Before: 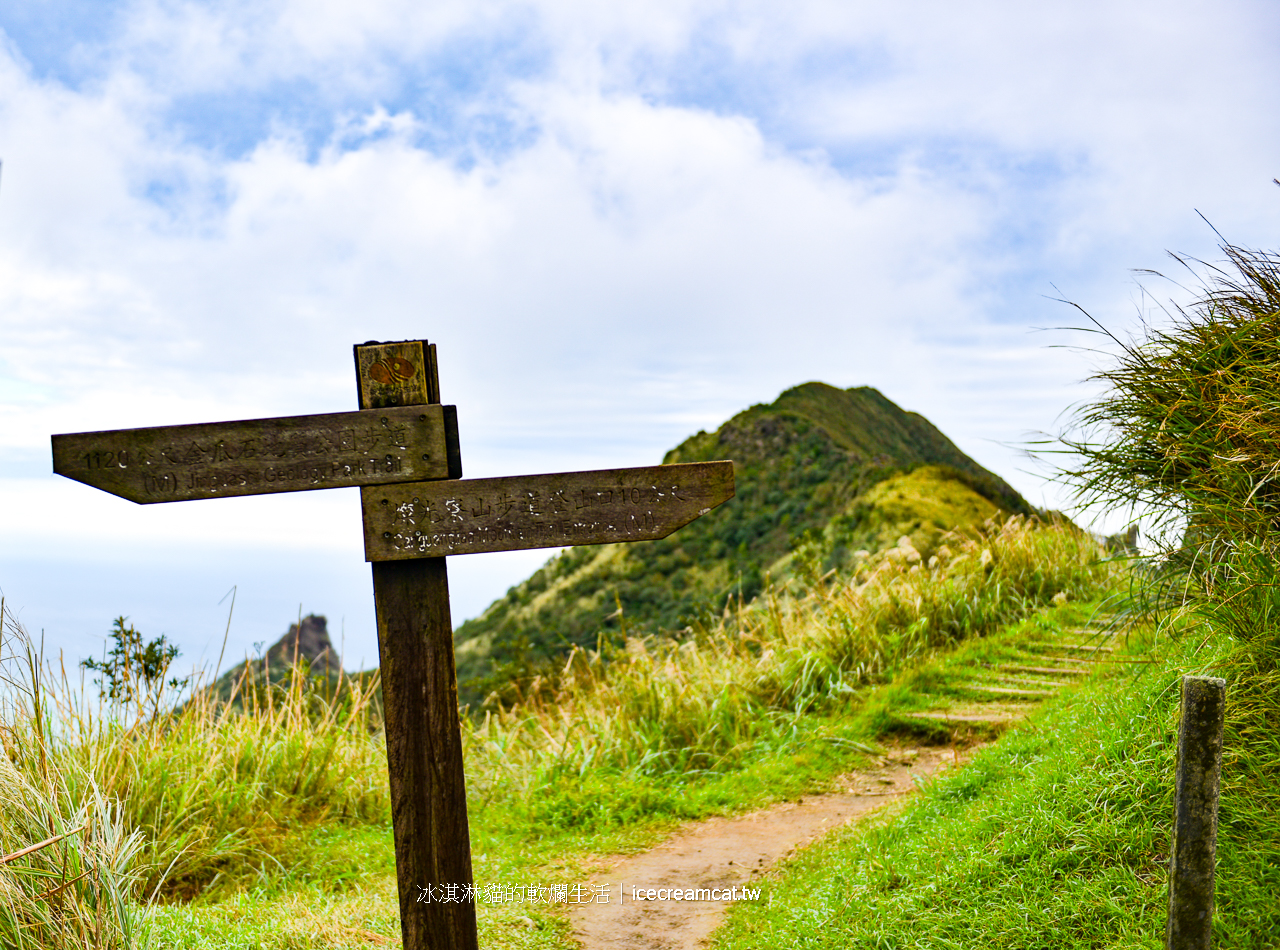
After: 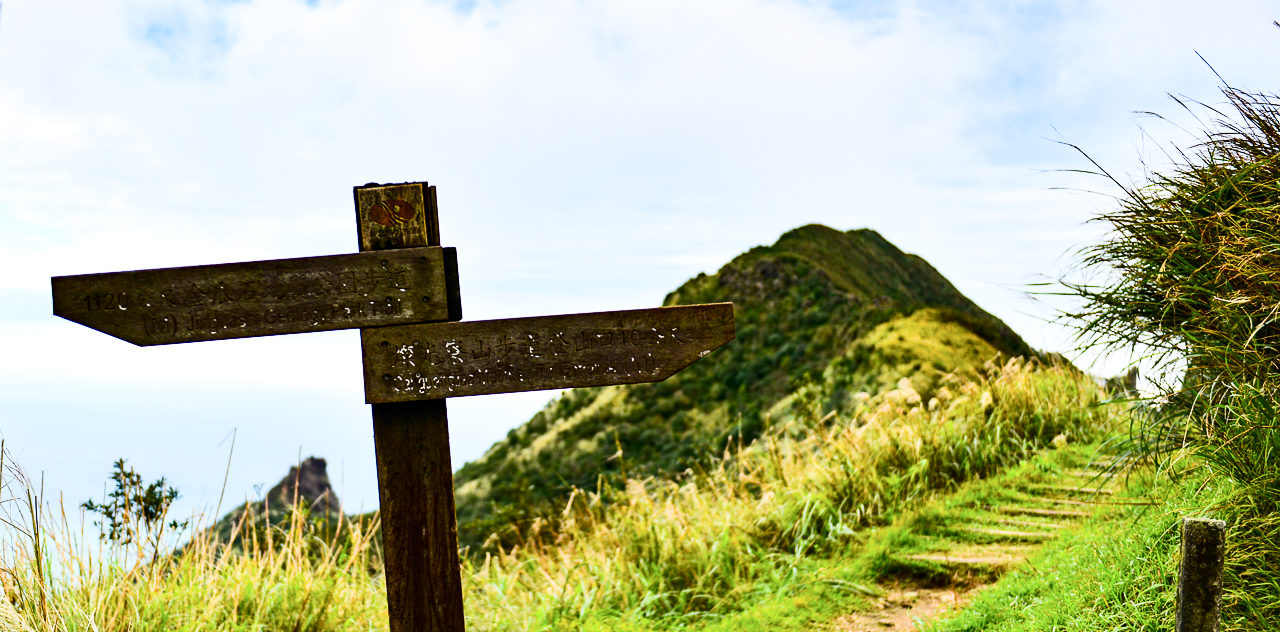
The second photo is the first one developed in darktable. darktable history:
contrast brightness saturation: contrast 0.28
crop: top 16.727%, bottom 16.727%
